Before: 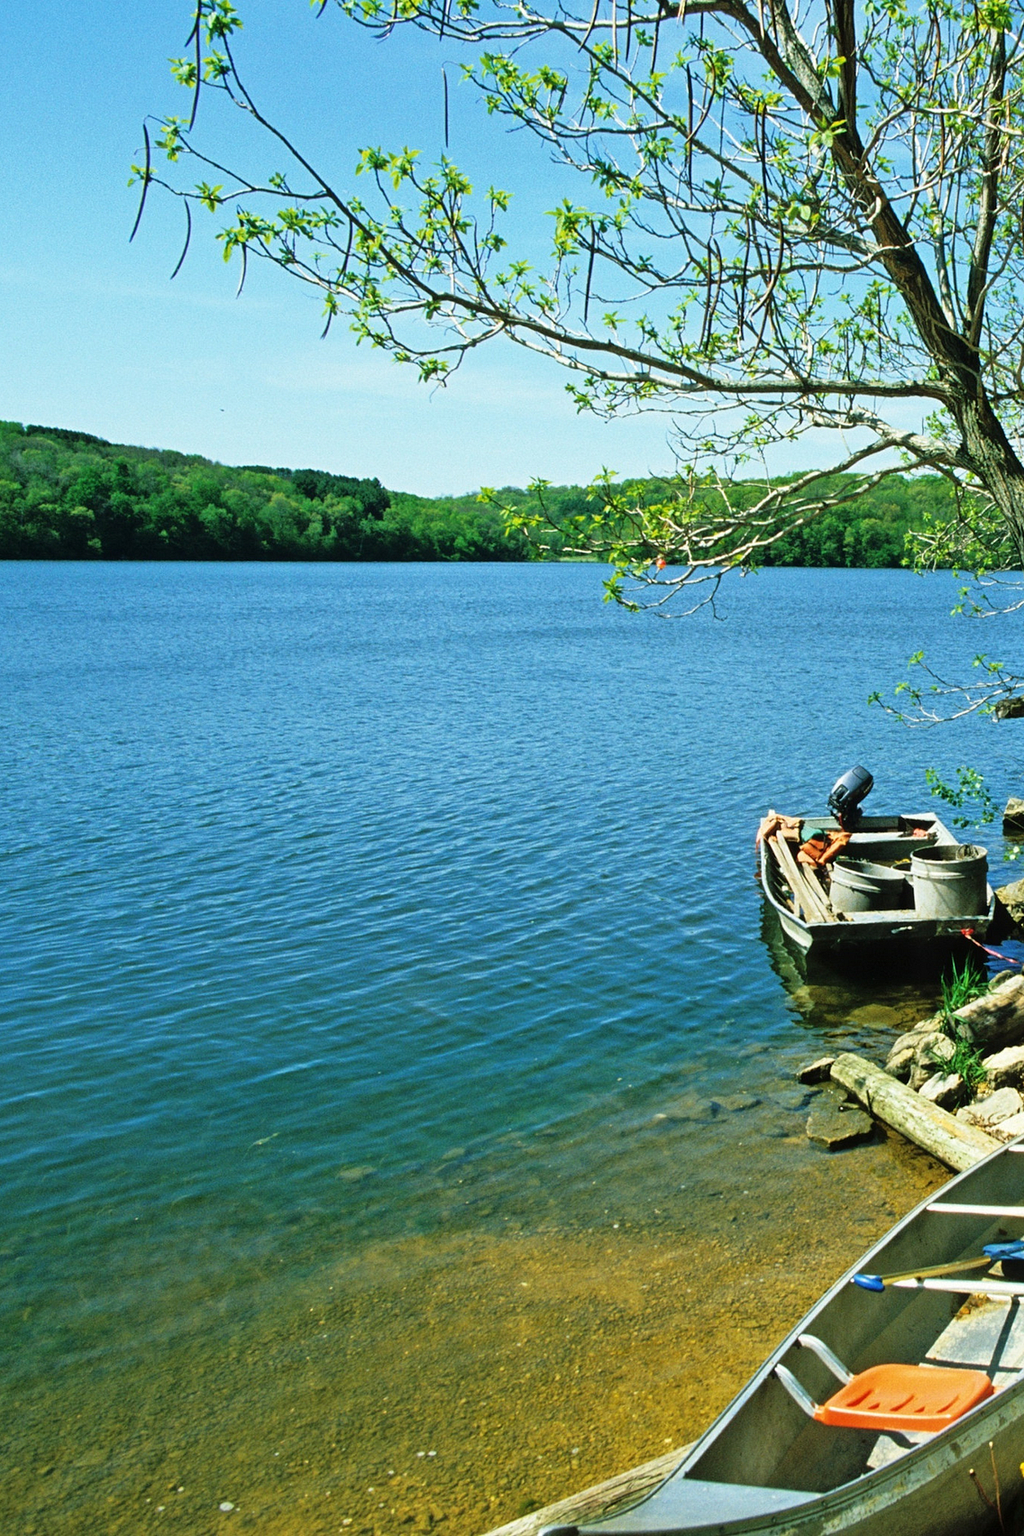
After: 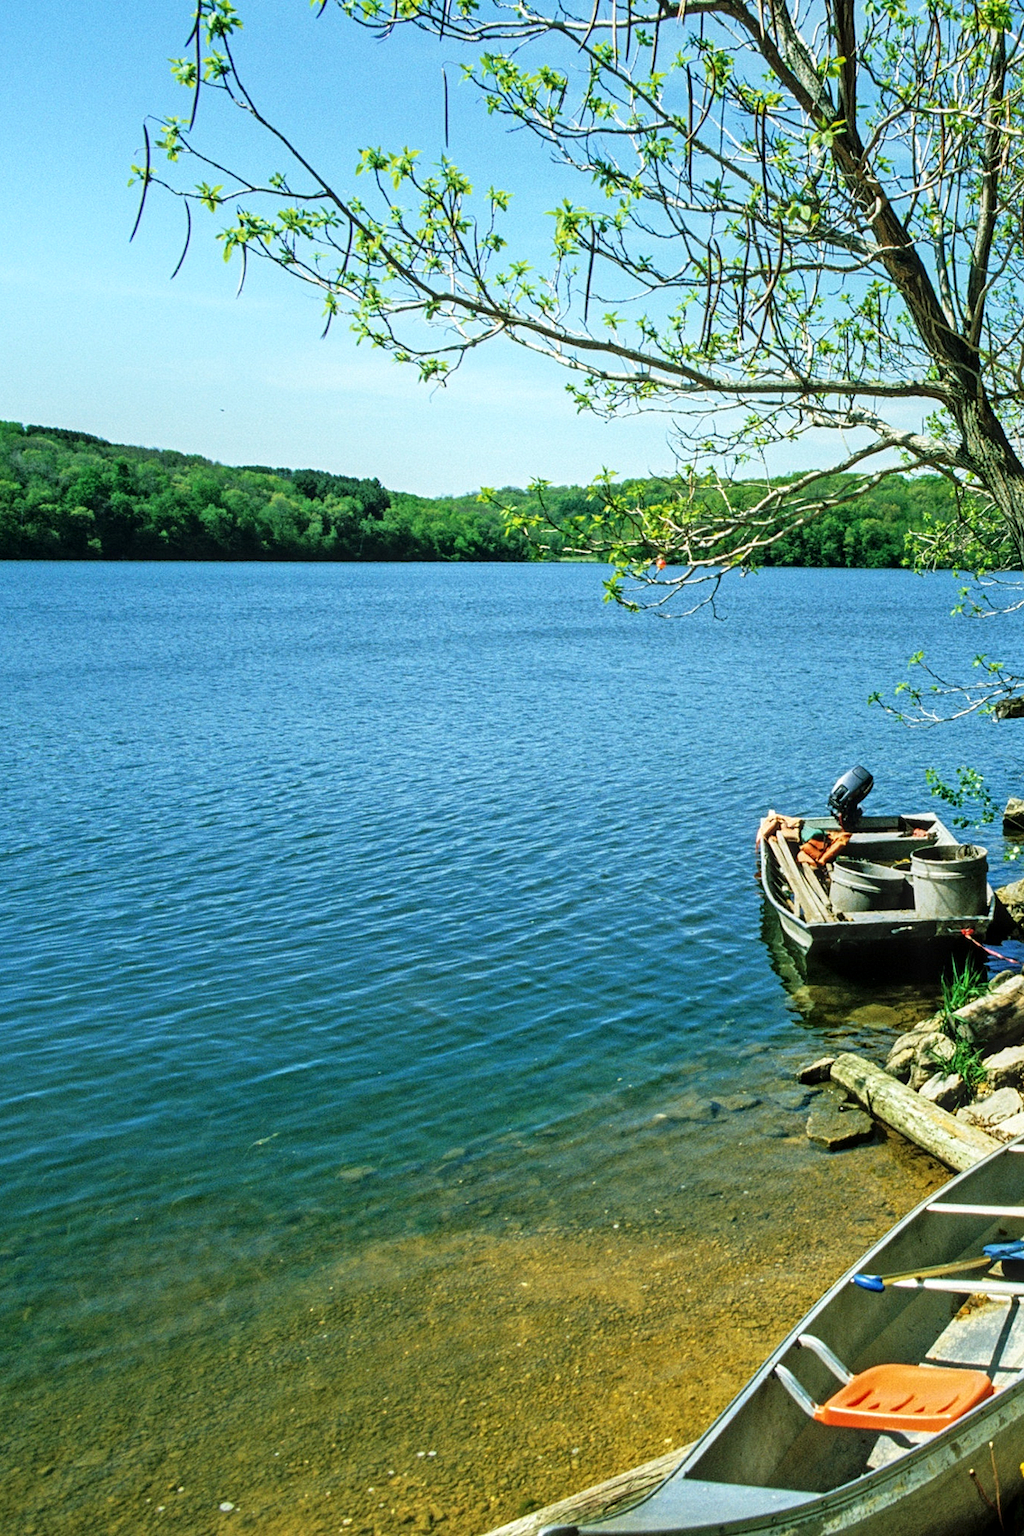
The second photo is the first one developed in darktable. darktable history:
shadows and highlights: shadows -24.28, highlights 49.77, soften with gaussian
local contrast: detail 130%
